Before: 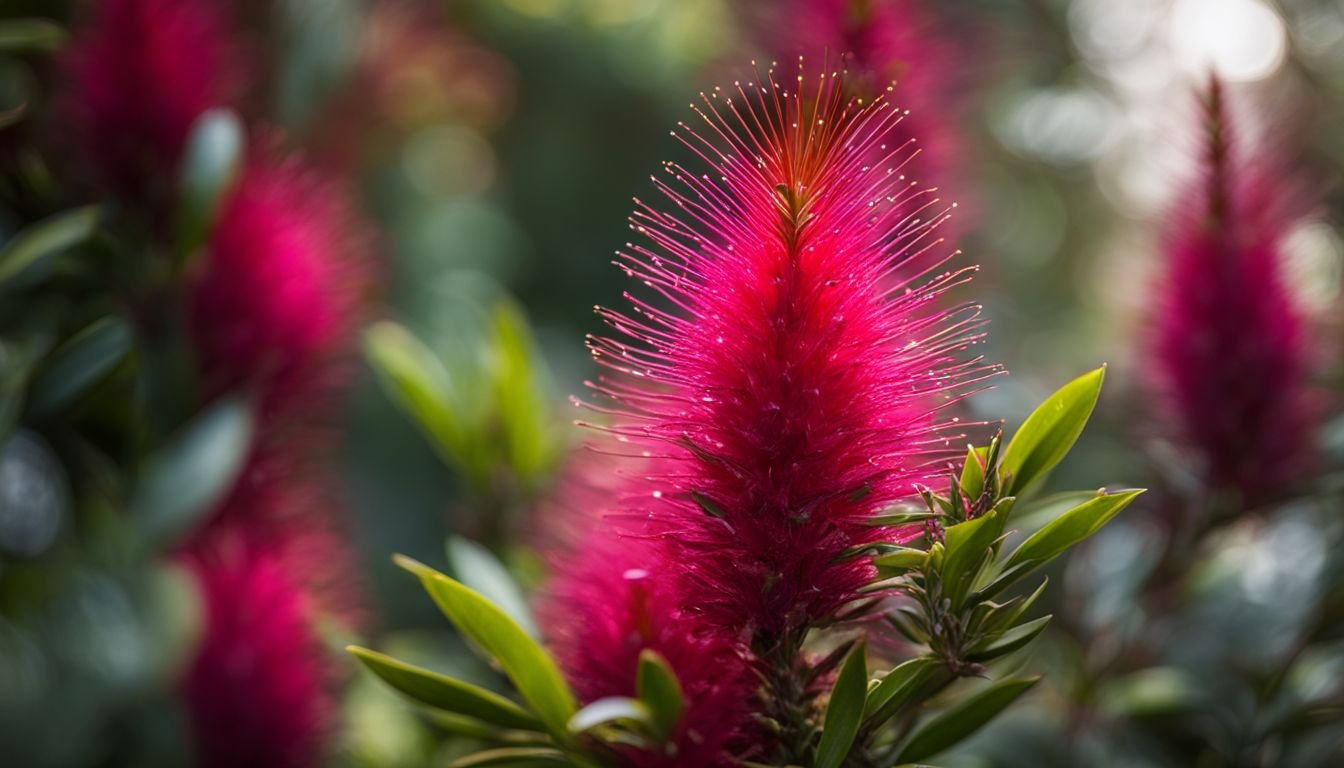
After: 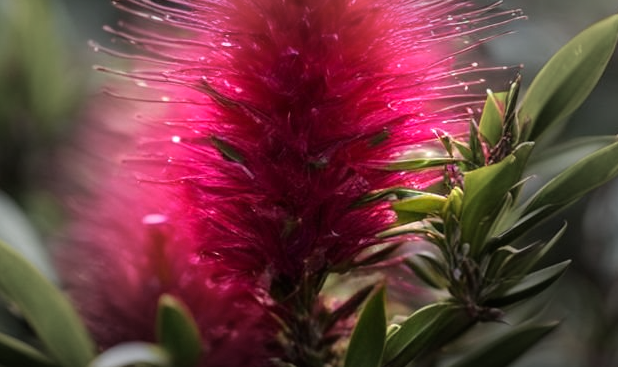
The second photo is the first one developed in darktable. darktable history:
tone equalizer: -8 EV -0.755 EV, -7 EV -0.729 EV, -6 EV -0.594 EV, -5 EV -0.38 EV, -3 EV 0.375 EV, -2 EV 0.6 EV, -1 EV 0.679 EV, +0 EV 0.758 EV
vignetting: fall-off start 39.86%, fall-off radius 40.14%, brightness -0.575
crop: left 35.816%, top 46.294%, right 18.154%, bottom 5.899%
